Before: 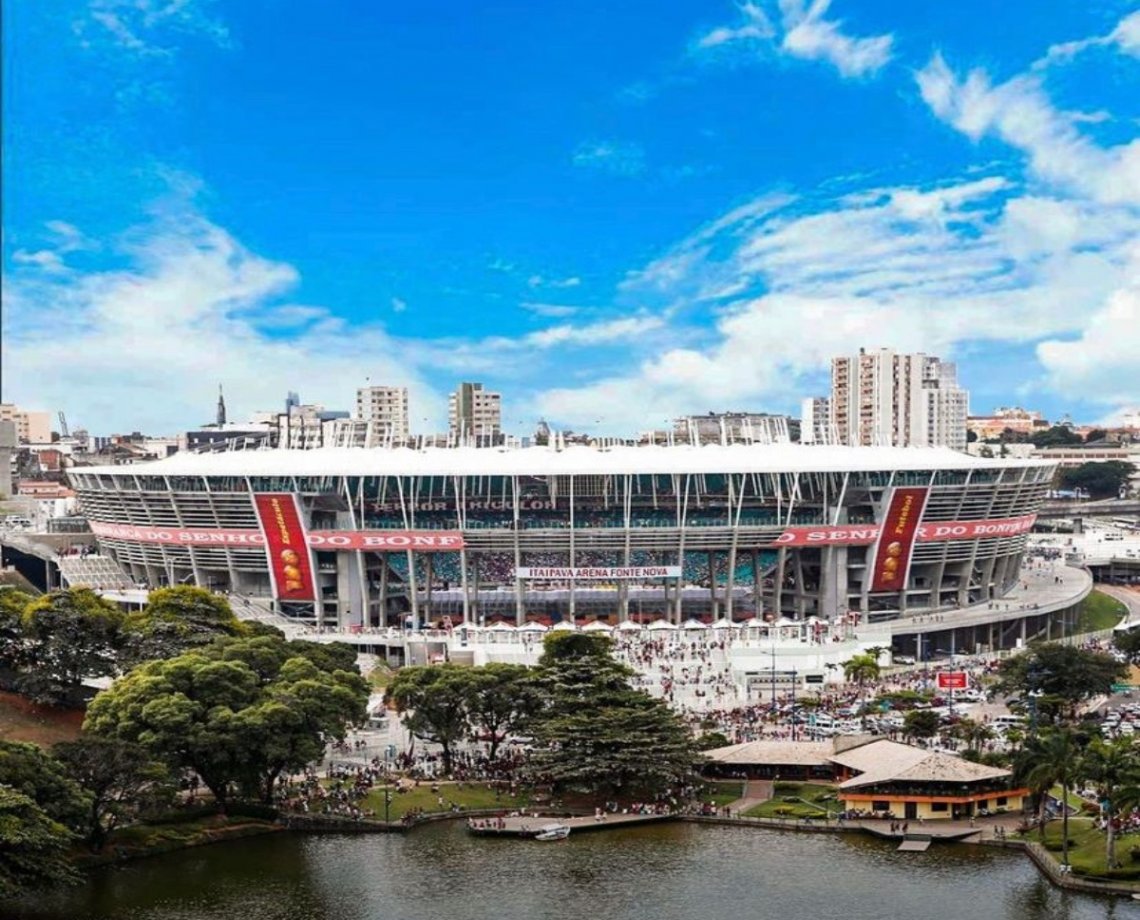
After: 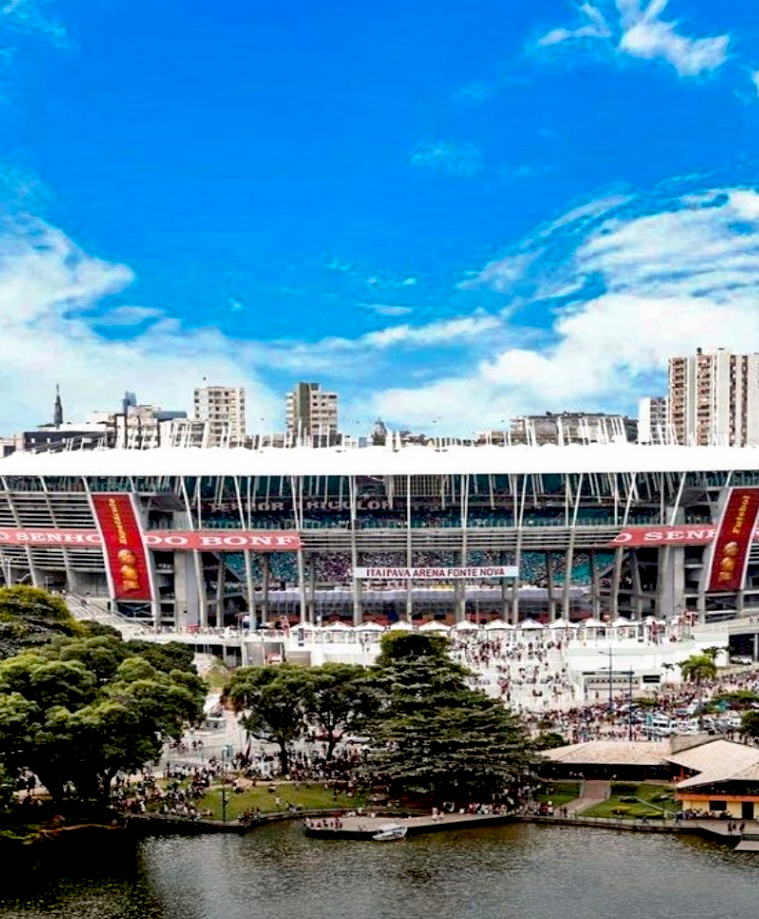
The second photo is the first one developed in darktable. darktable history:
base curve: curves: ch0 [(0.017, 0) (0.425, 0.441) (0.844, 0.933) (1, 1)], preserve colors none
crop and rotate: left 14.385%, right 18.948%
shadows and highlights: white point adjustment 0.05, highlights color adjustment 55.9%, soften with gaussian
